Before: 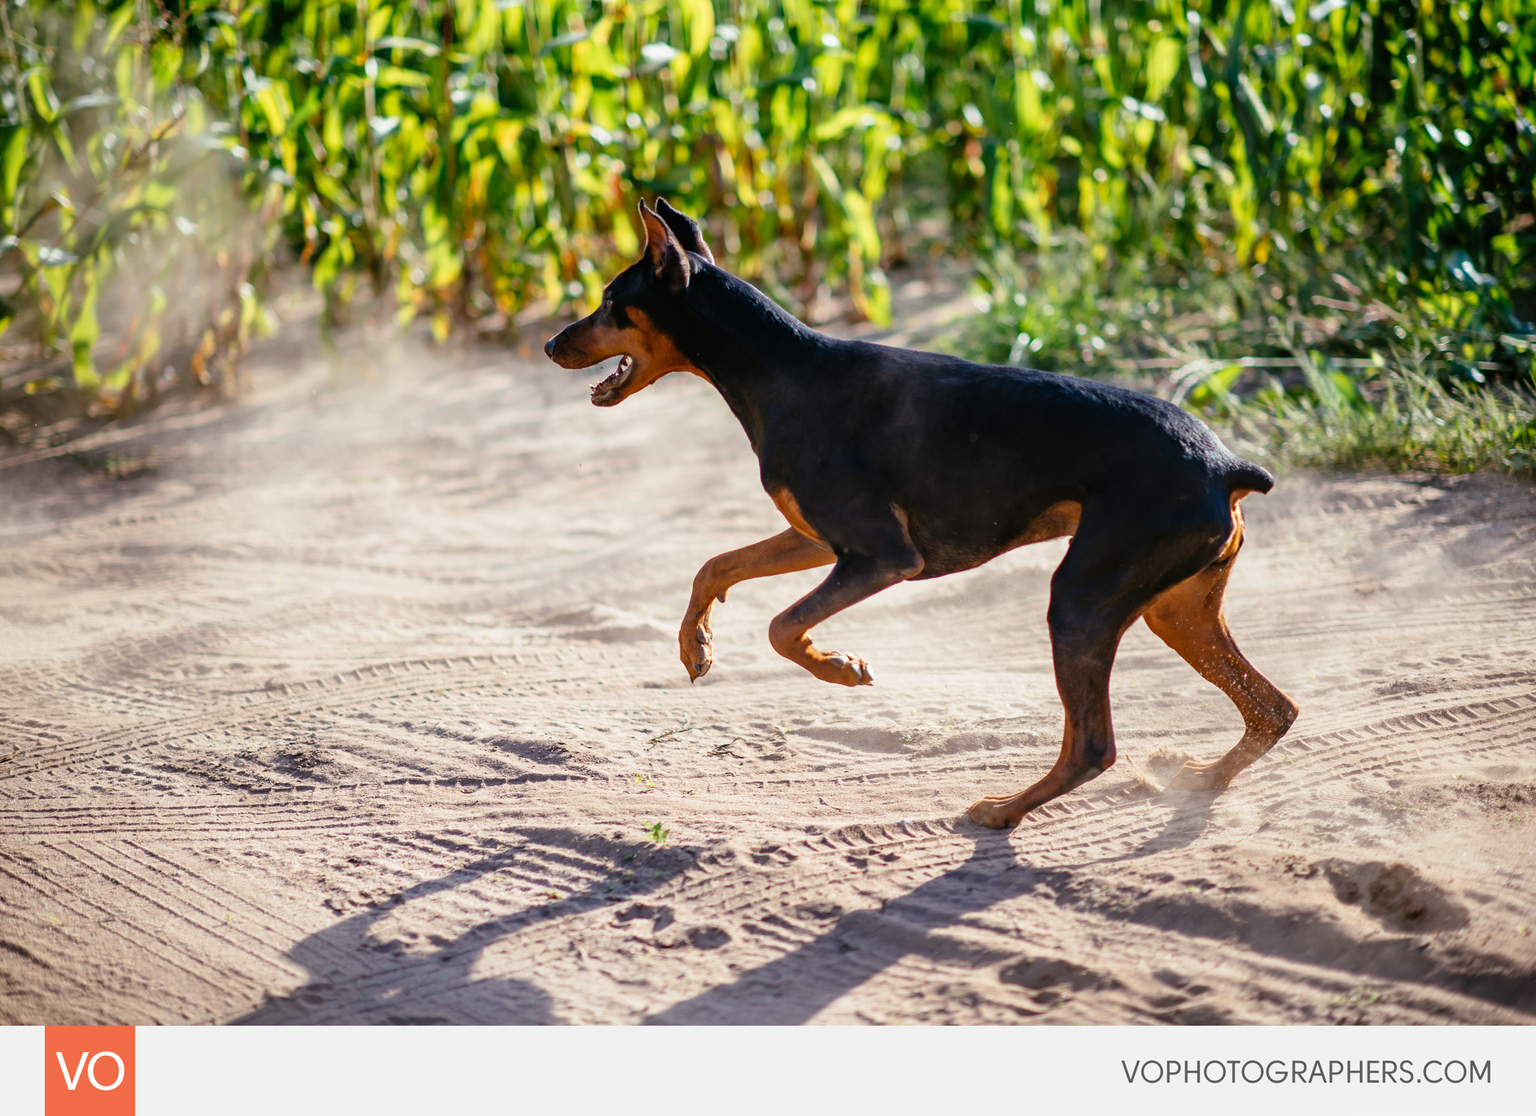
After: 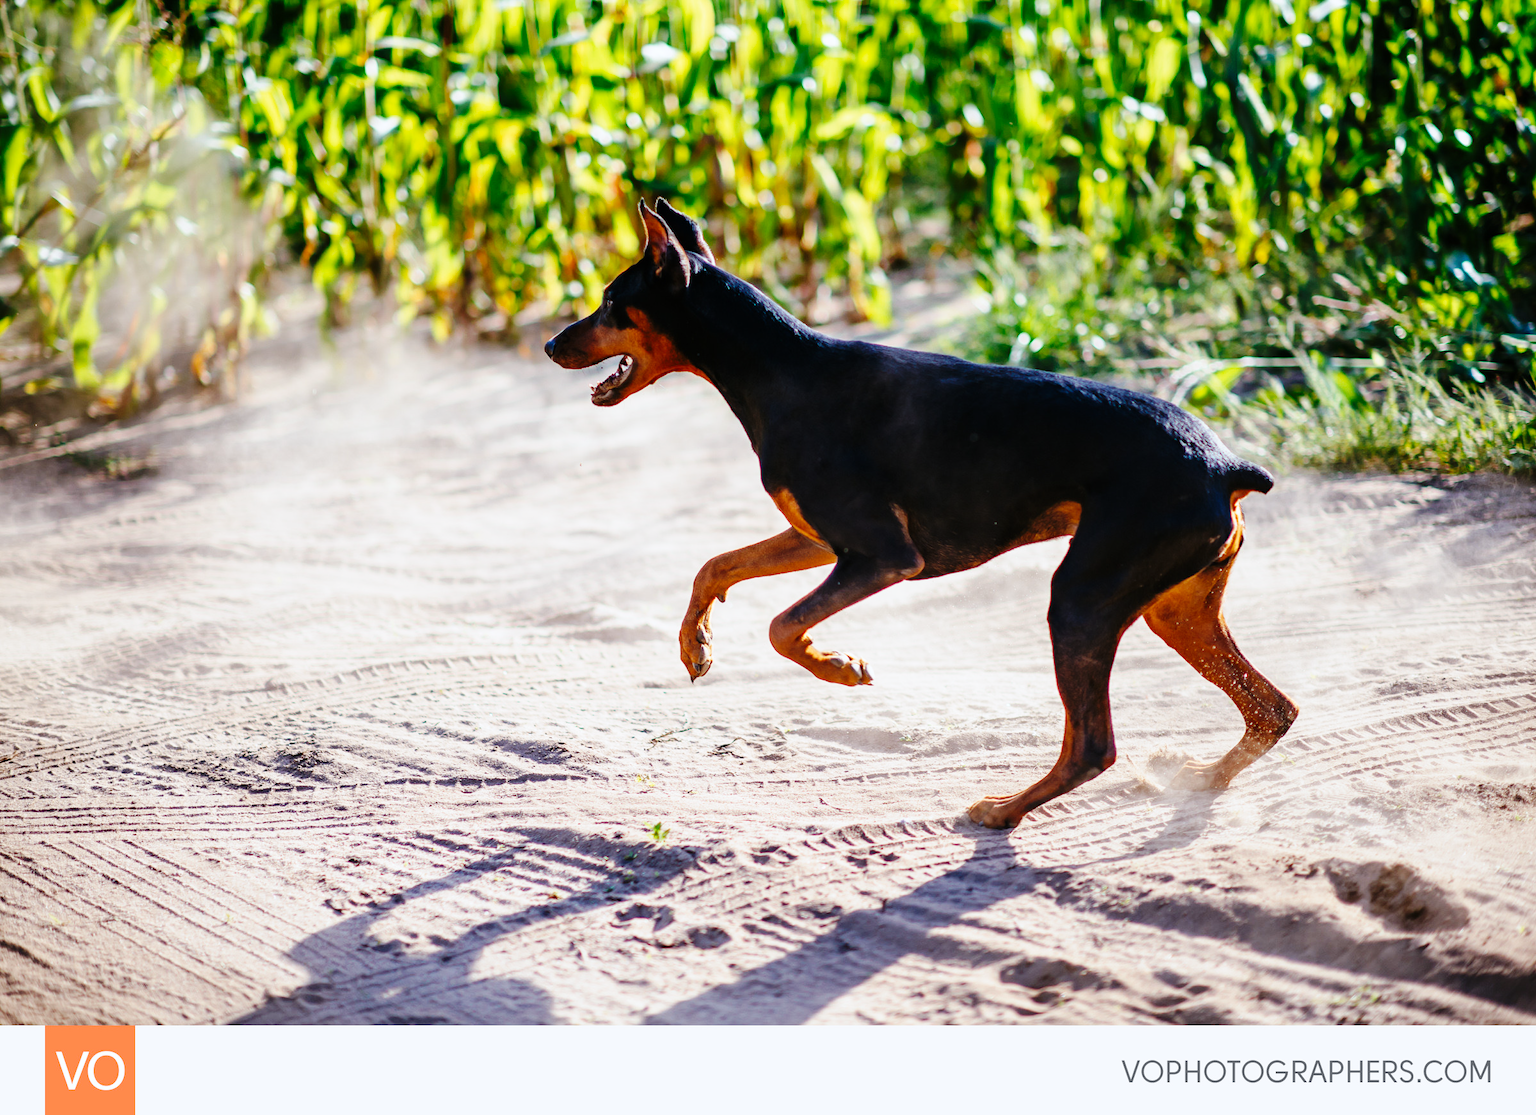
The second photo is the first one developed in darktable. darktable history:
base curve: curves: ch0 [(0, 0) (0.036, 0.025) (0.121, 0.166) (0.206, 0.329) (0.605, 0.79) (1, 1)], preserve colors none
white balance: red 0.967, blue 1.049
